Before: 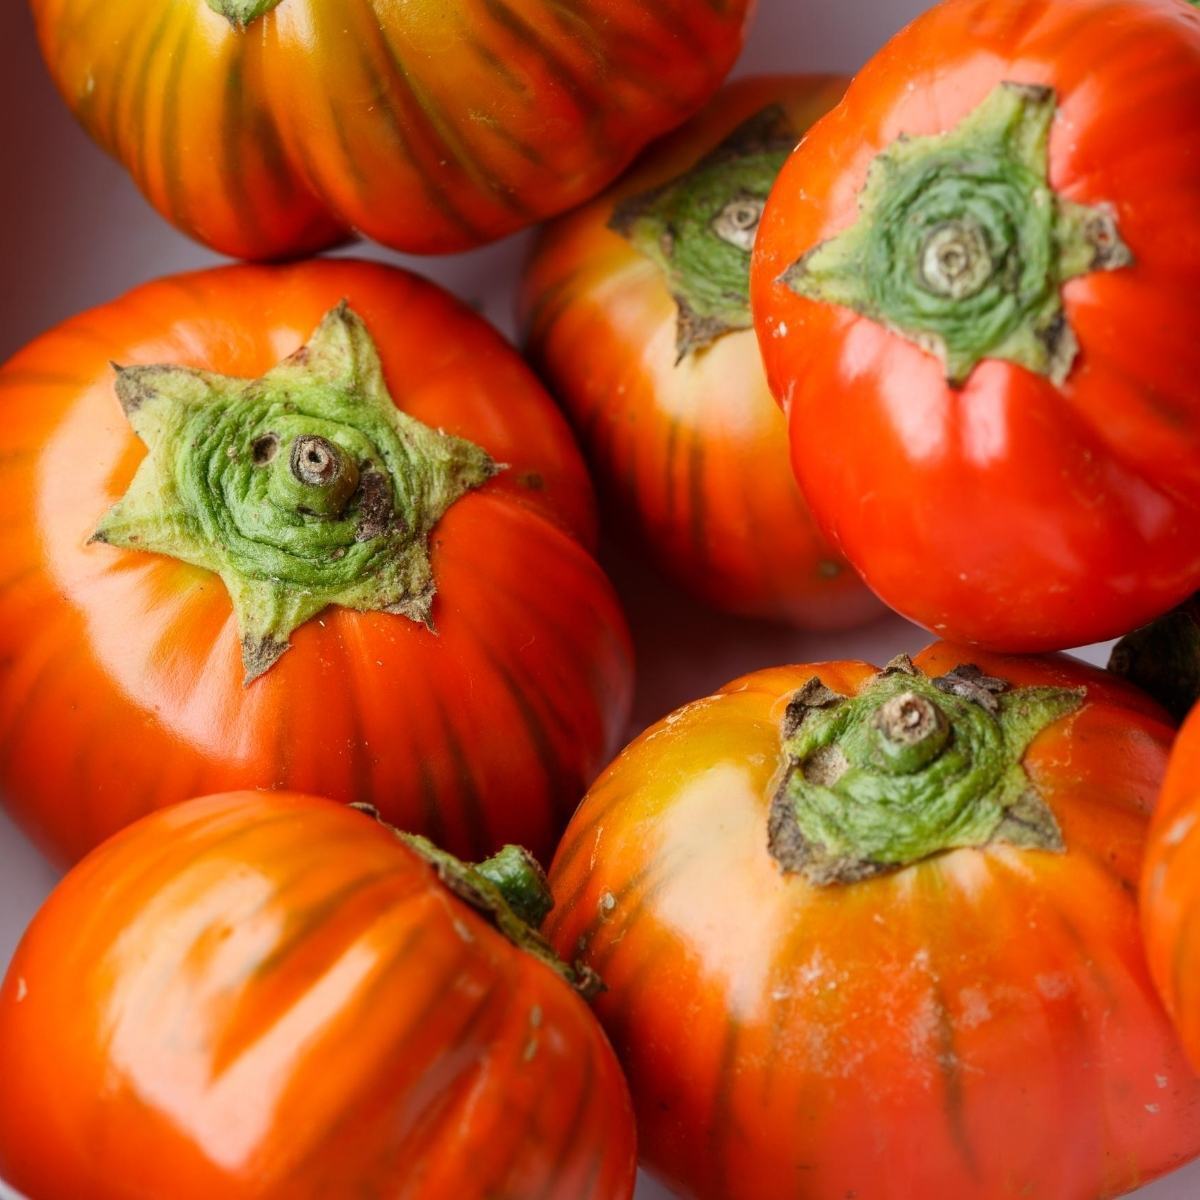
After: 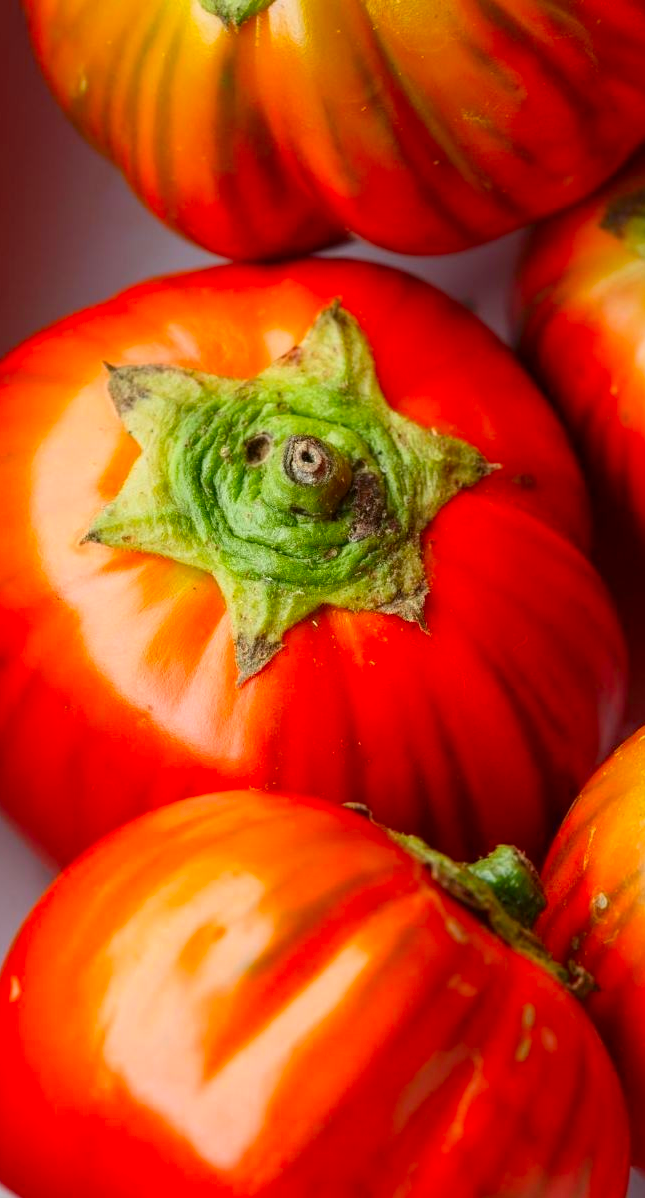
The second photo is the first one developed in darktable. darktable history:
color correction: saturation 1.32
crop: left 0.587%, right 45.588%, bottom 0.086%
